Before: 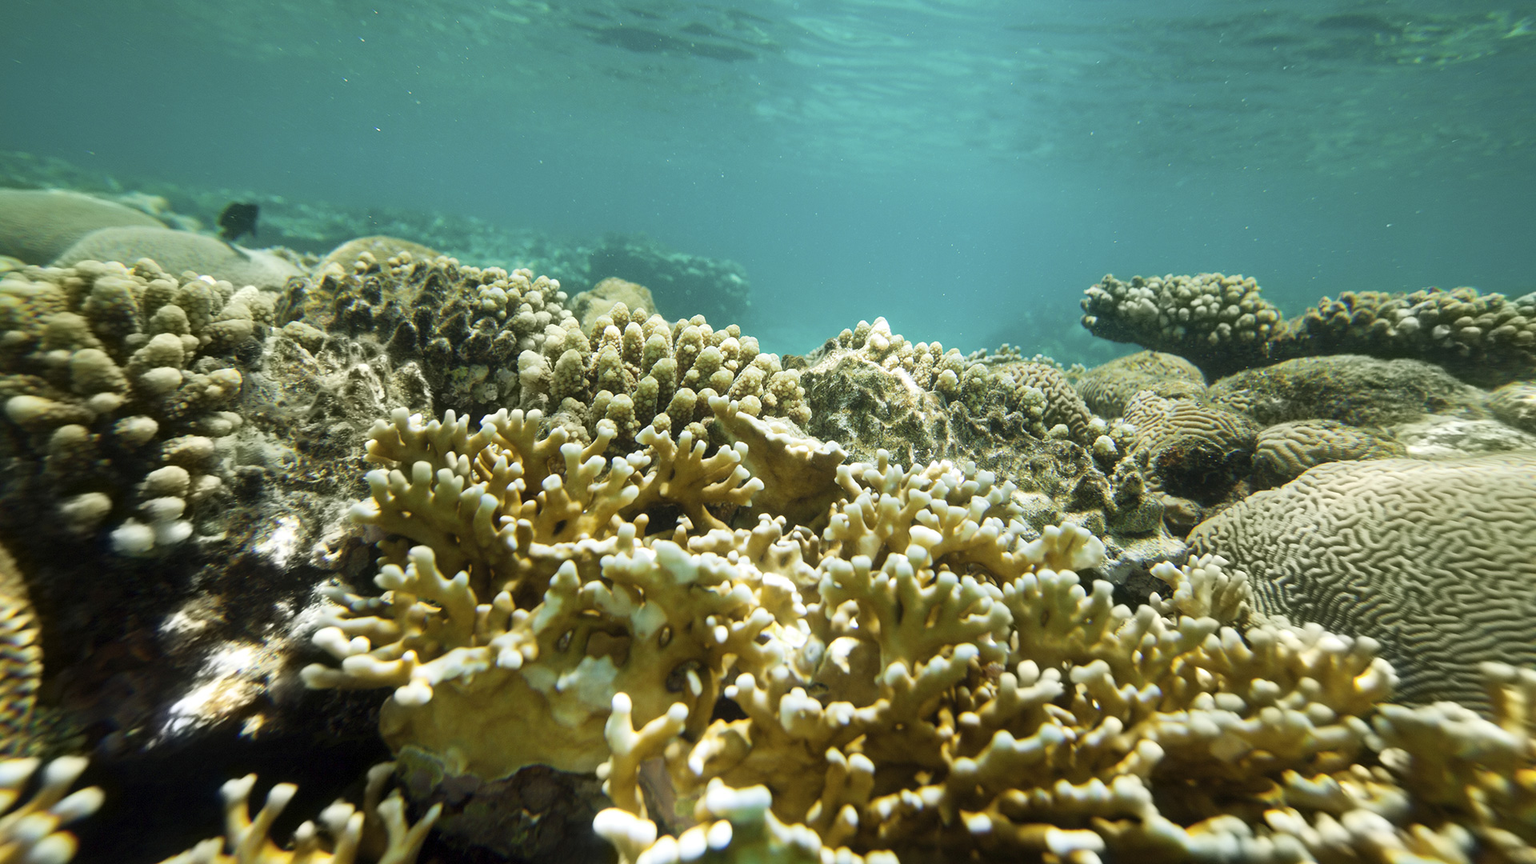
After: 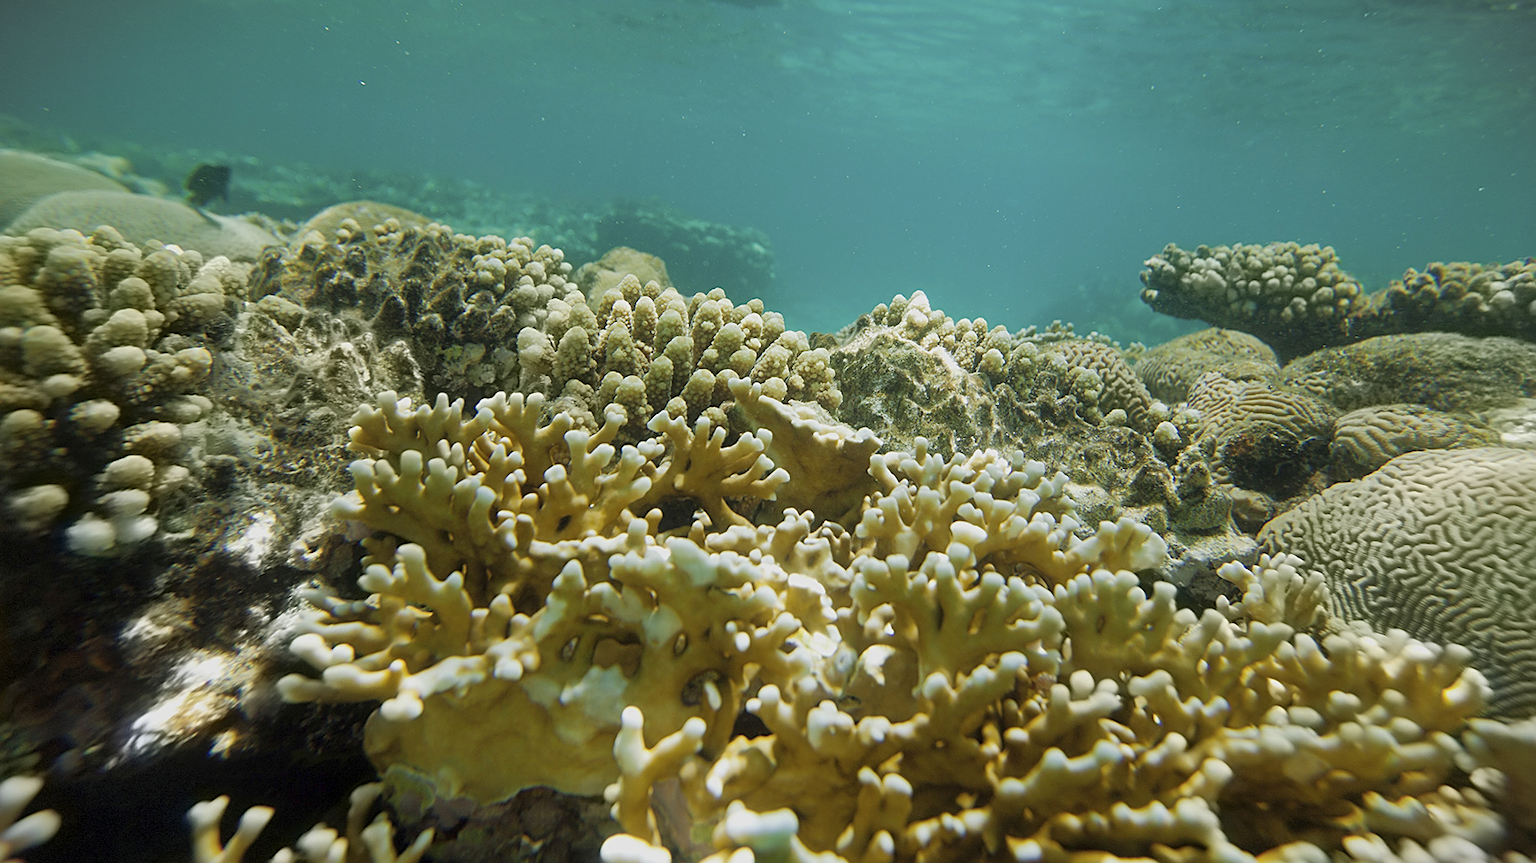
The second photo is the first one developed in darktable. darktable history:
sharpen: on, module defaults
crop: left 3.295%, top 6.365%, right 6.337%, bottom 3.275%
tone equalizer: -8 EV 0.263 EV, -7 EV 0.406 EV, -6 EV 0.442 EV, -5 EV 0.28 EV, -3 EV -0.261 EV, -2 EV -0.418 EV, -1 EV -0.42 EV, +0 EV -0.269 EV, edges refinement/feathering 500, mask exposure compensation -1.57 EV, preserve details no
vignetting: fall-off start 99.37%, width/height ratio 1.324, dithering 8-bit output, unbound false
